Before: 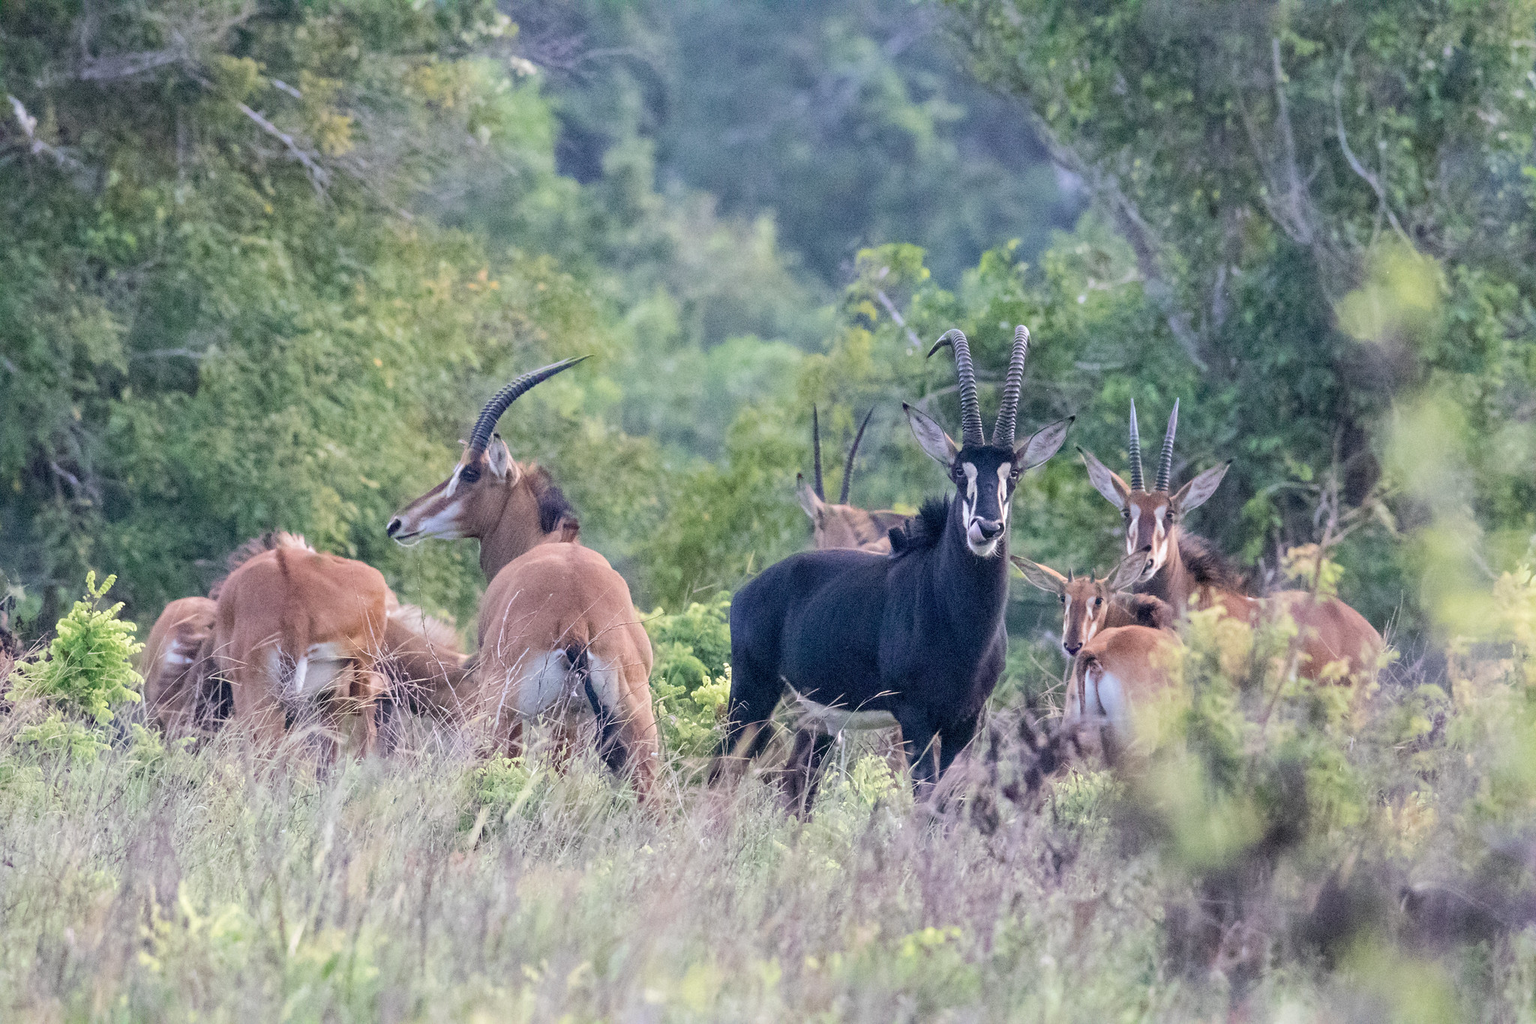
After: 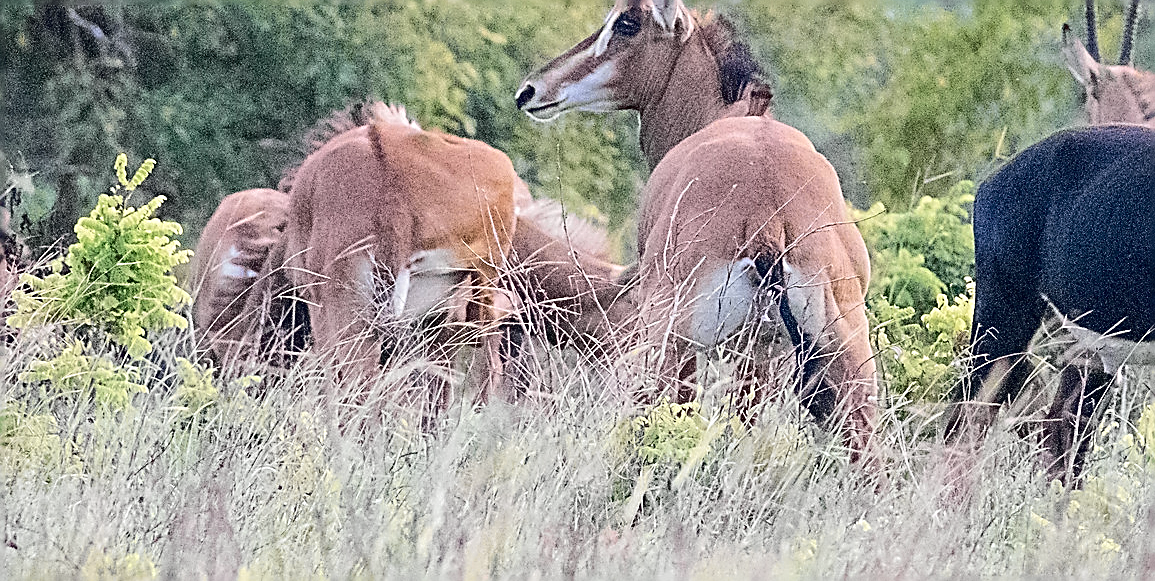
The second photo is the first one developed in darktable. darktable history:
tone curve: curves: ch0 [(0, 0) (0.037, 0.025) (0.131, 0.093) (0.275, 0.256) (0.476, 0.517) (0.607, 0.667) (0.691, 0.745) (0.789, 0.836) (0.911, 0.925) (0.997, 0.995)]; ch1 [(0, 0) (0.301, 0.3) (0.444, 0.45) (0.493, 0.495) (0.507, 0.503) (0.534, 0.533) (0.582, 0.58) (0.658, 0.693) (0.746, 0.77) (1, 1)]; ch2 [(0, 0) (0.246, 0.233) (0.36, 0.352) (0.415, 0.418) (0.476, 0.492) (0.502, 0.504) (0.525, 0.518) (0.539, 0.544) (0.586, 0.602) (0.634, 0.651) (0.706, 0.727) (0.853, 0.852) (1, 0.951)], color space Lab, independent channels, preserve colors none
crop: top 44.483%, right 43.593%, bottom 12.892%
sharpen: amount 1.861
